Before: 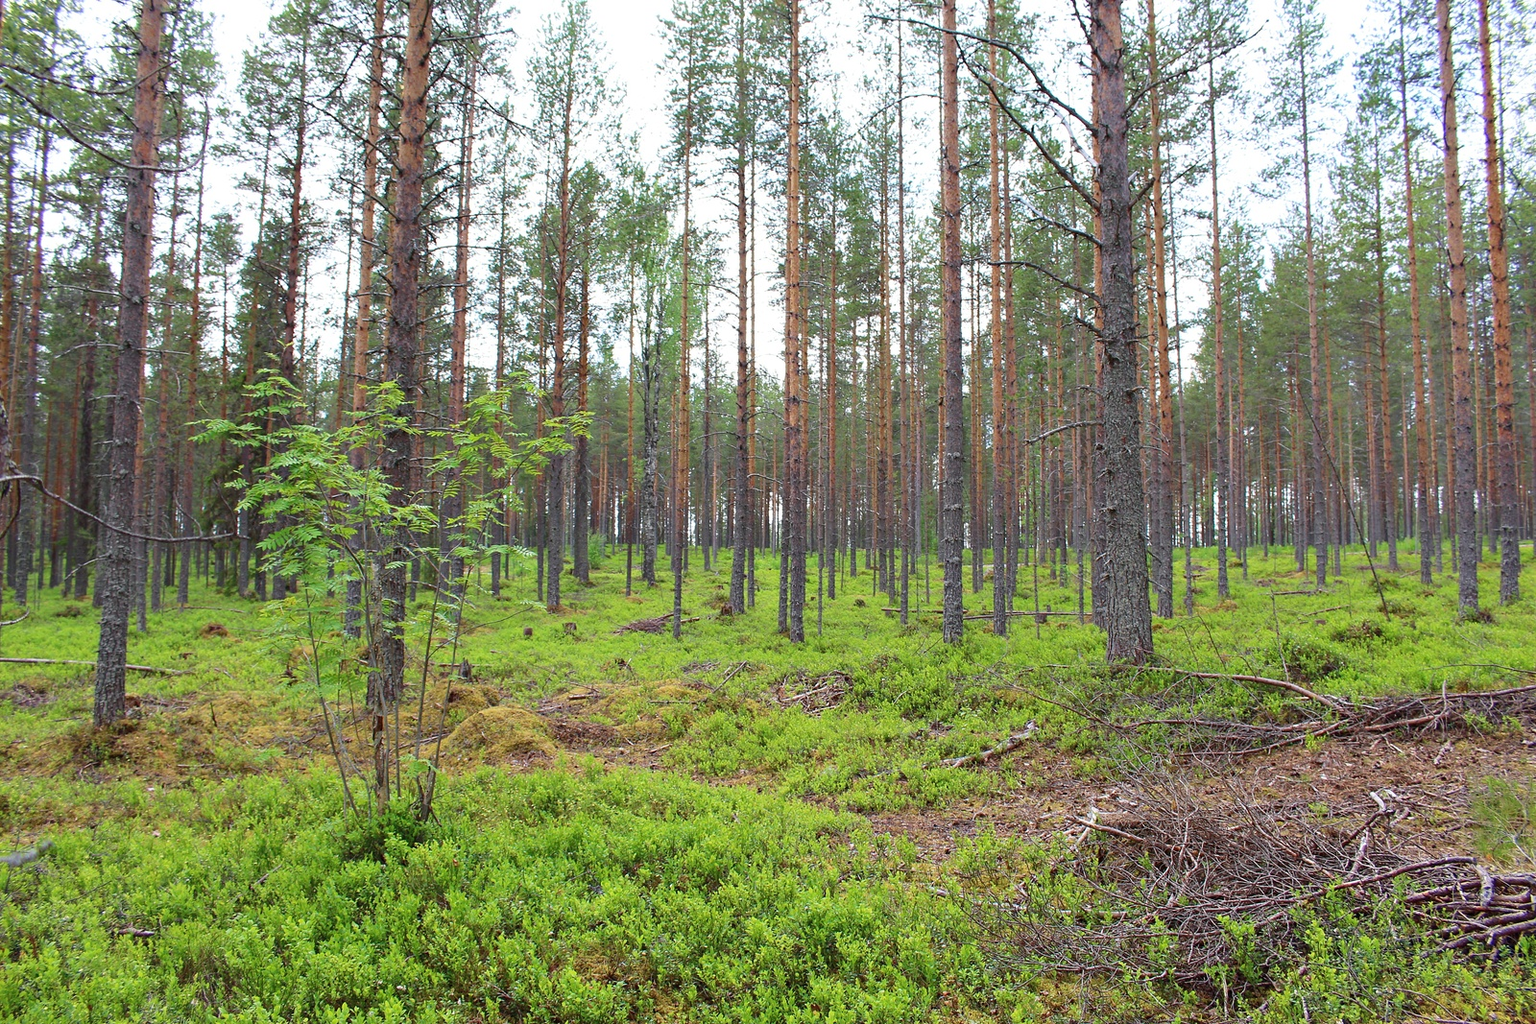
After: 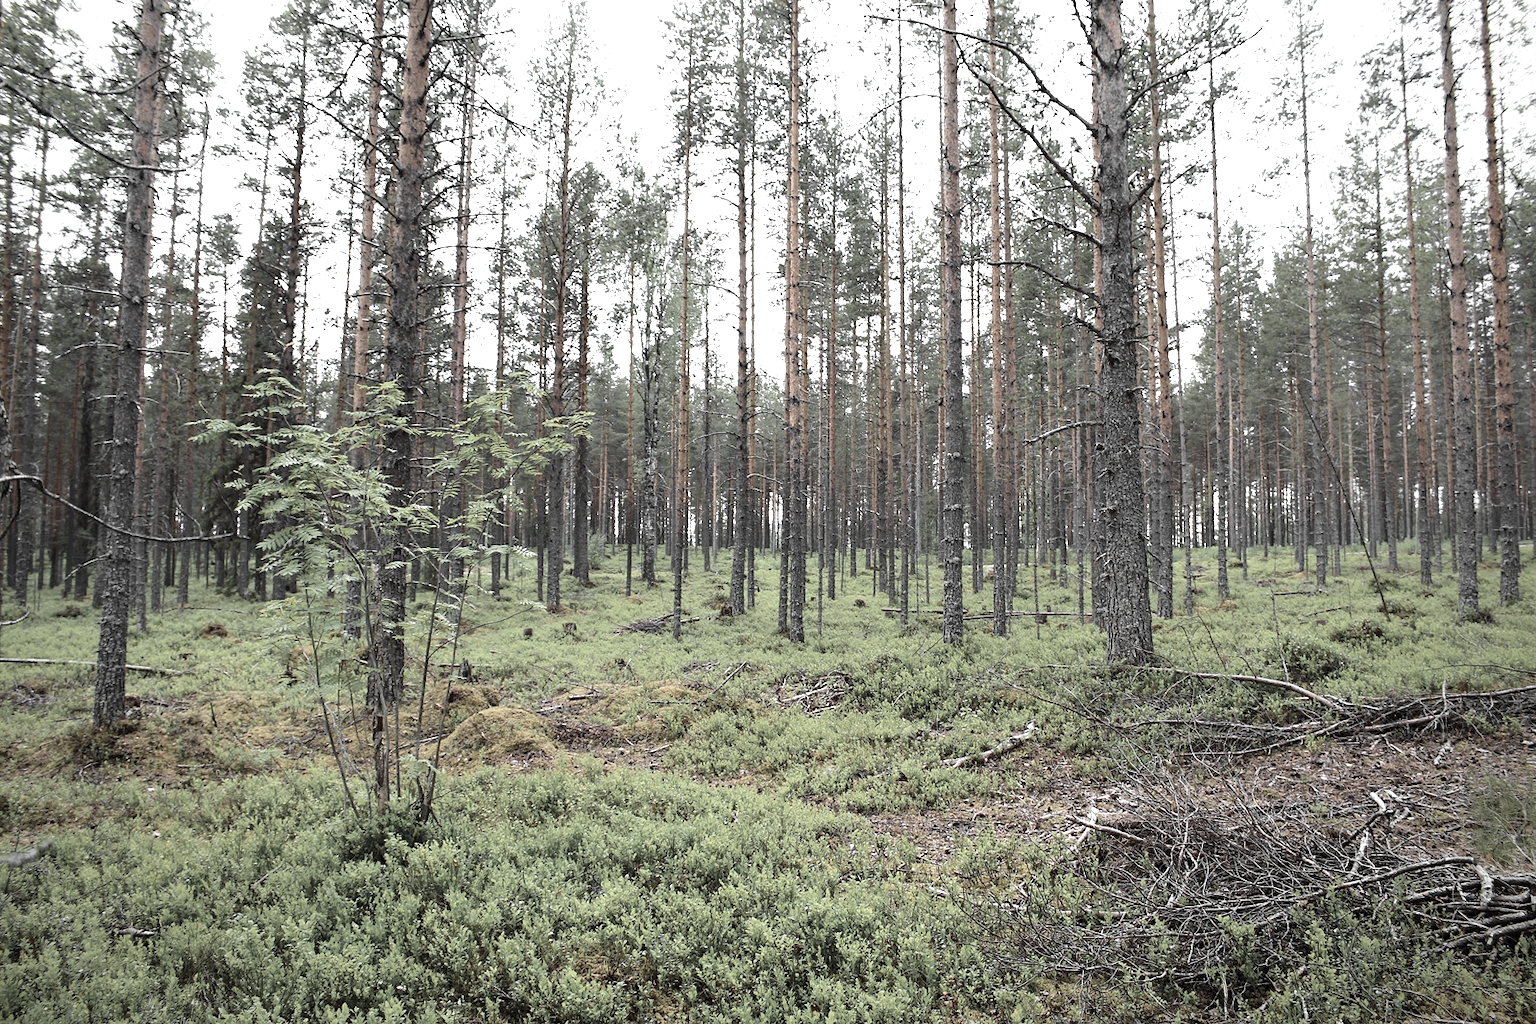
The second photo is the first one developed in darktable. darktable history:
color zones: curves: ch0 [(0, 0.613) (0.01, 0.613) (0.245, 0.448) (0.498, 0.529) (0.642, 0.665) (0.879, 0.777) (0.99, 0.613)]; ch1 [(0, 0.035) (0.121, 0.189) (0.259, 0.197) (0.415, 0.061) (0.589, 0.022) (0.732, 0.022) (0.857, 0.026) (0.991, 0.053)]
tone equalizer: -8 EV -0.757 EV, -7 EV -0.71 EV, -6 EV -0.624 EV, -5 EV -0.374 EV, -3 EV 0.367 EV, -2 EV 0.6 EV, -1 EV 0.674 EV, +0 EV 0.777 EV, edges refinement/feathering 500, mask exposure compensation -1.57 EV, preserve details no
vignetting: saturation -0.017, center (-0.052, -0.357), unbound false
